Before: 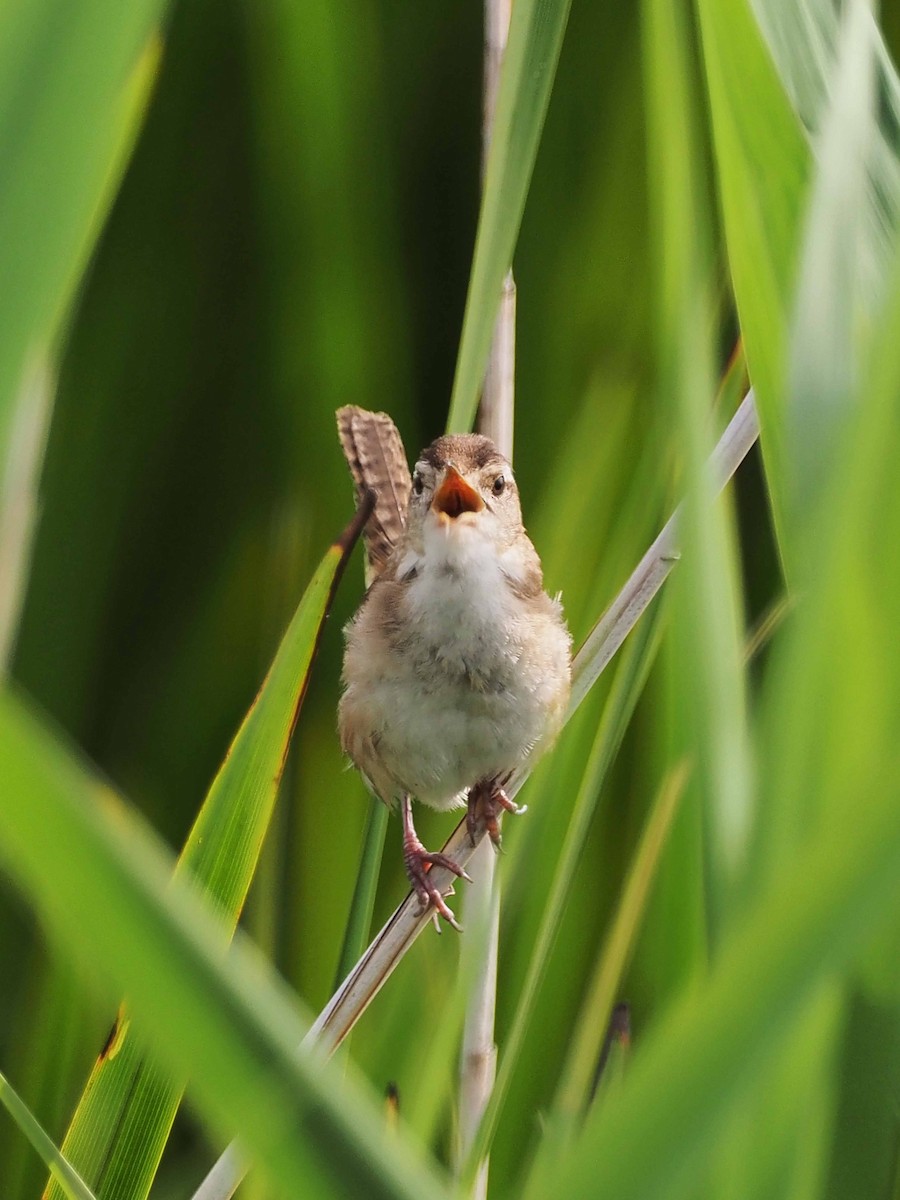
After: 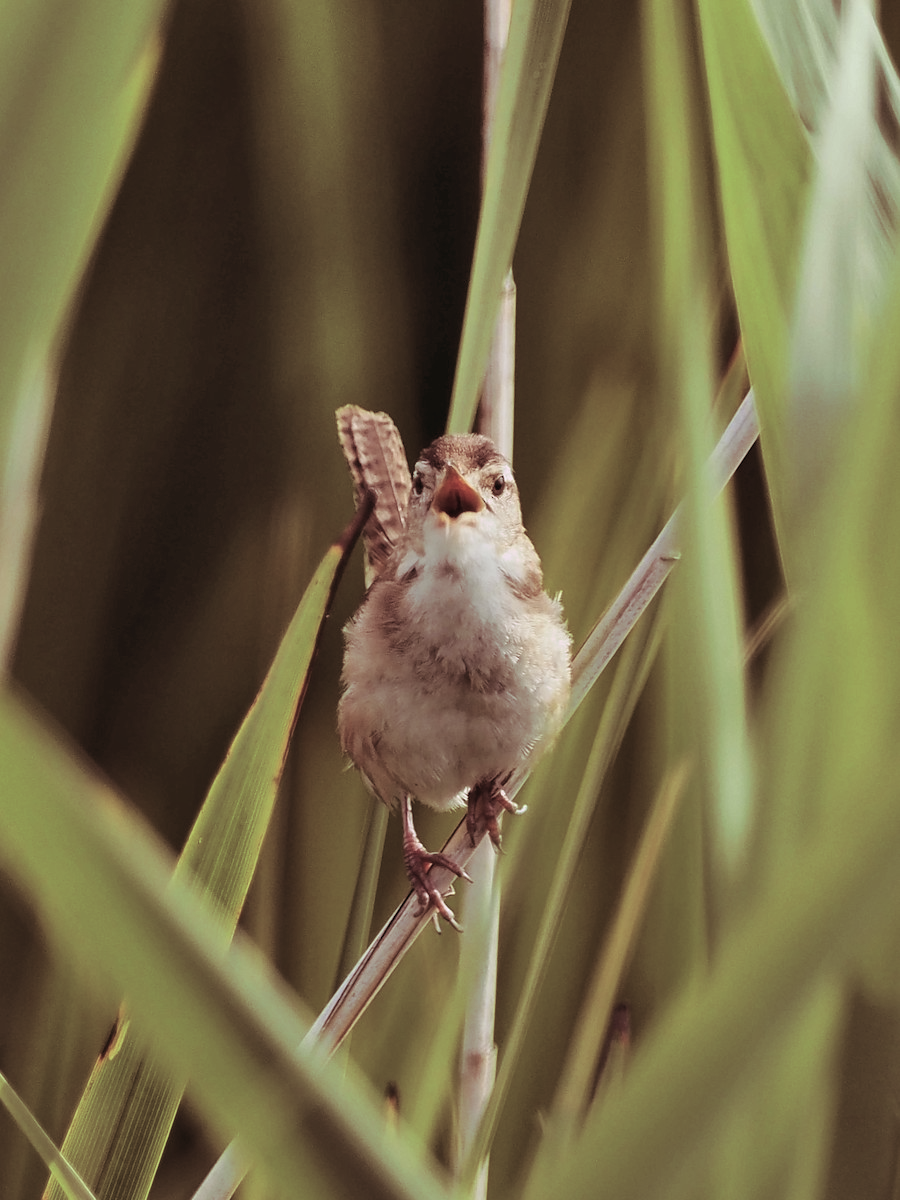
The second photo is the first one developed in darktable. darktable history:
color balance: lift [1, 0.994, 1.002, 1.006], gamma [0.957, 1.081, 1.016, 0.919], gain [0.97, 0.972, 1.01, 1.028], input saturation 91.06%, output saturation 79.8%
shadows and highlights: shadows 52.34, highlights -28.23, soften with gaussian
rgb levels: preserve colors max RGB
split-toning: highlights › hue 298.8°, highlights › saturation 0.73, compress 41.76%
